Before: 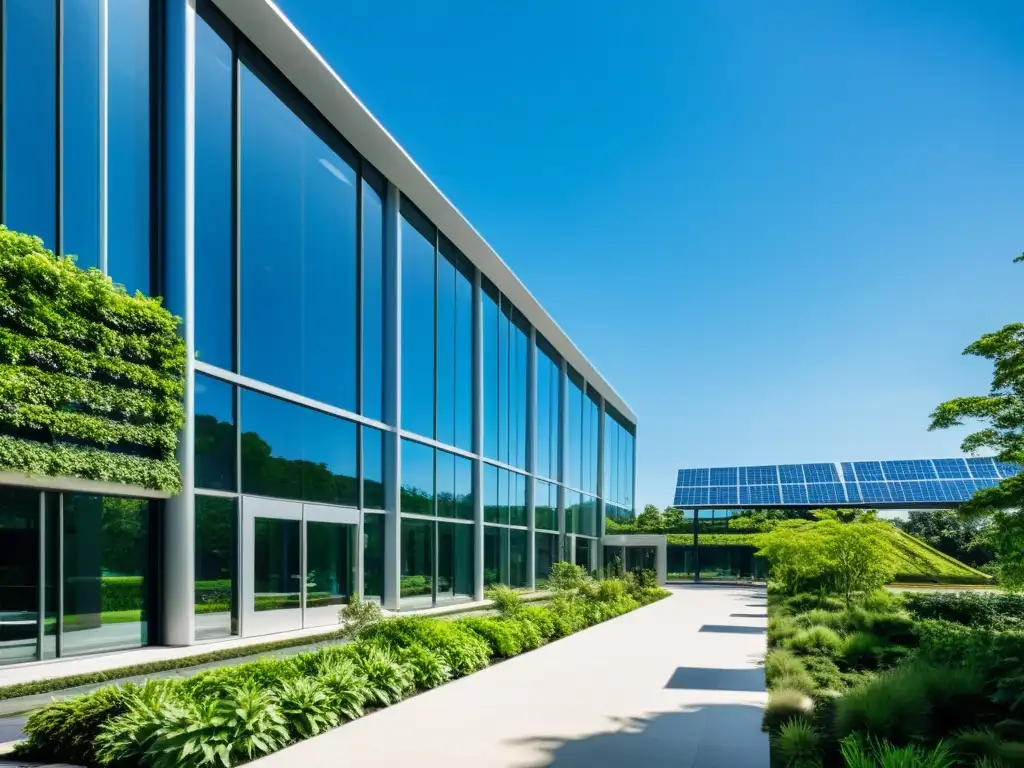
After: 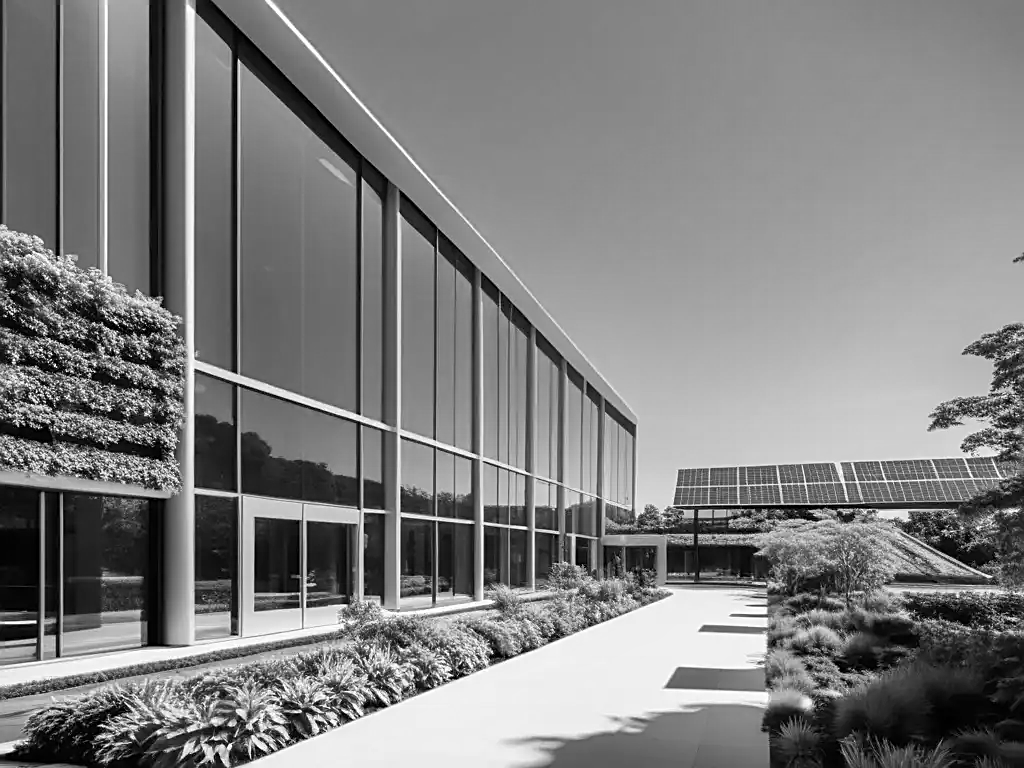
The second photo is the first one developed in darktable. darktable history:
sharpen: on, module defaults
monochrome: on, module defaults
